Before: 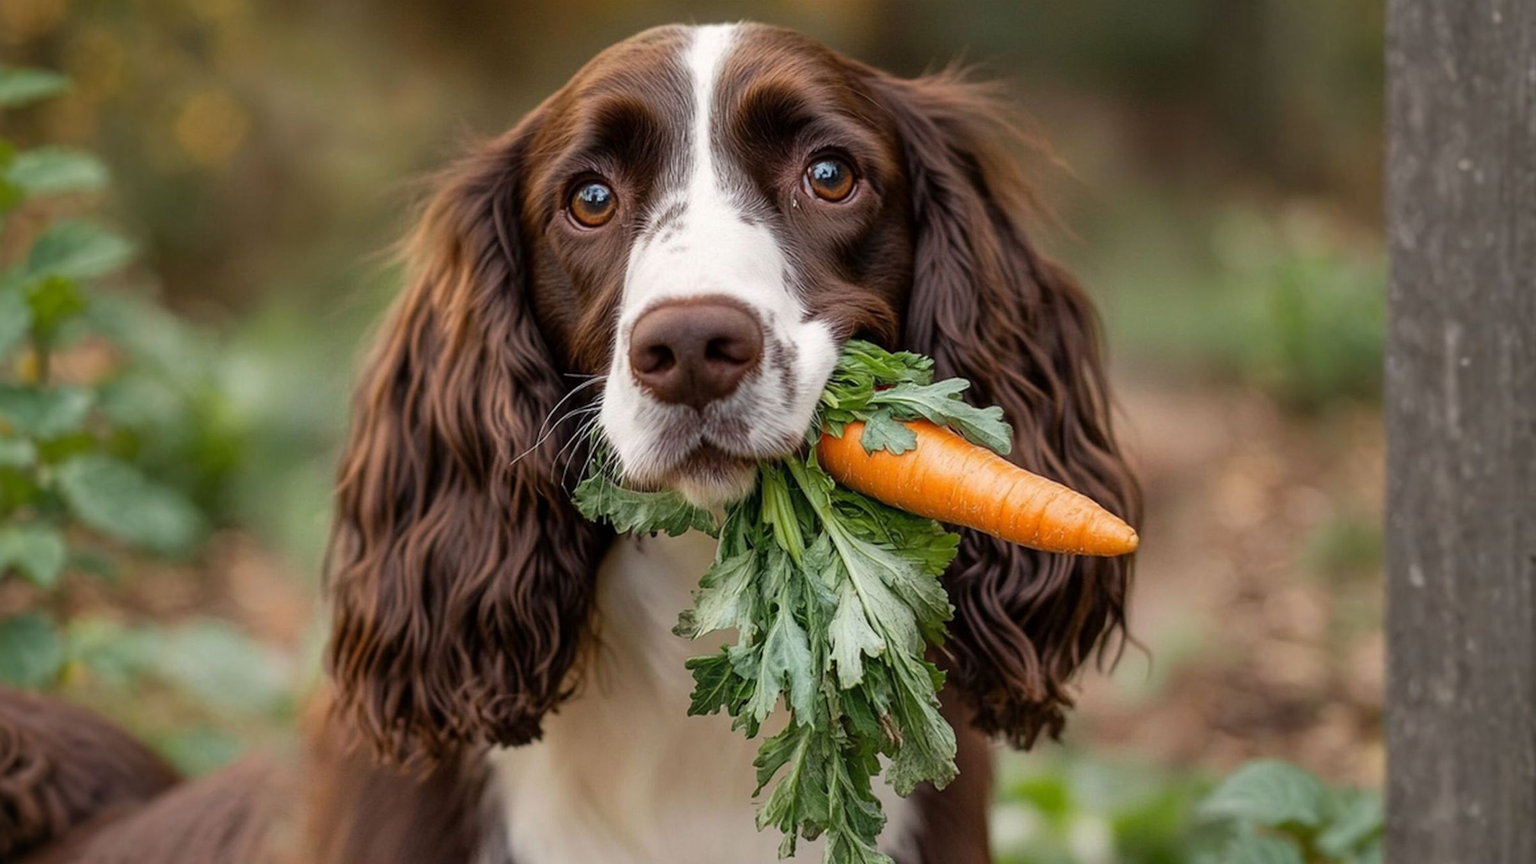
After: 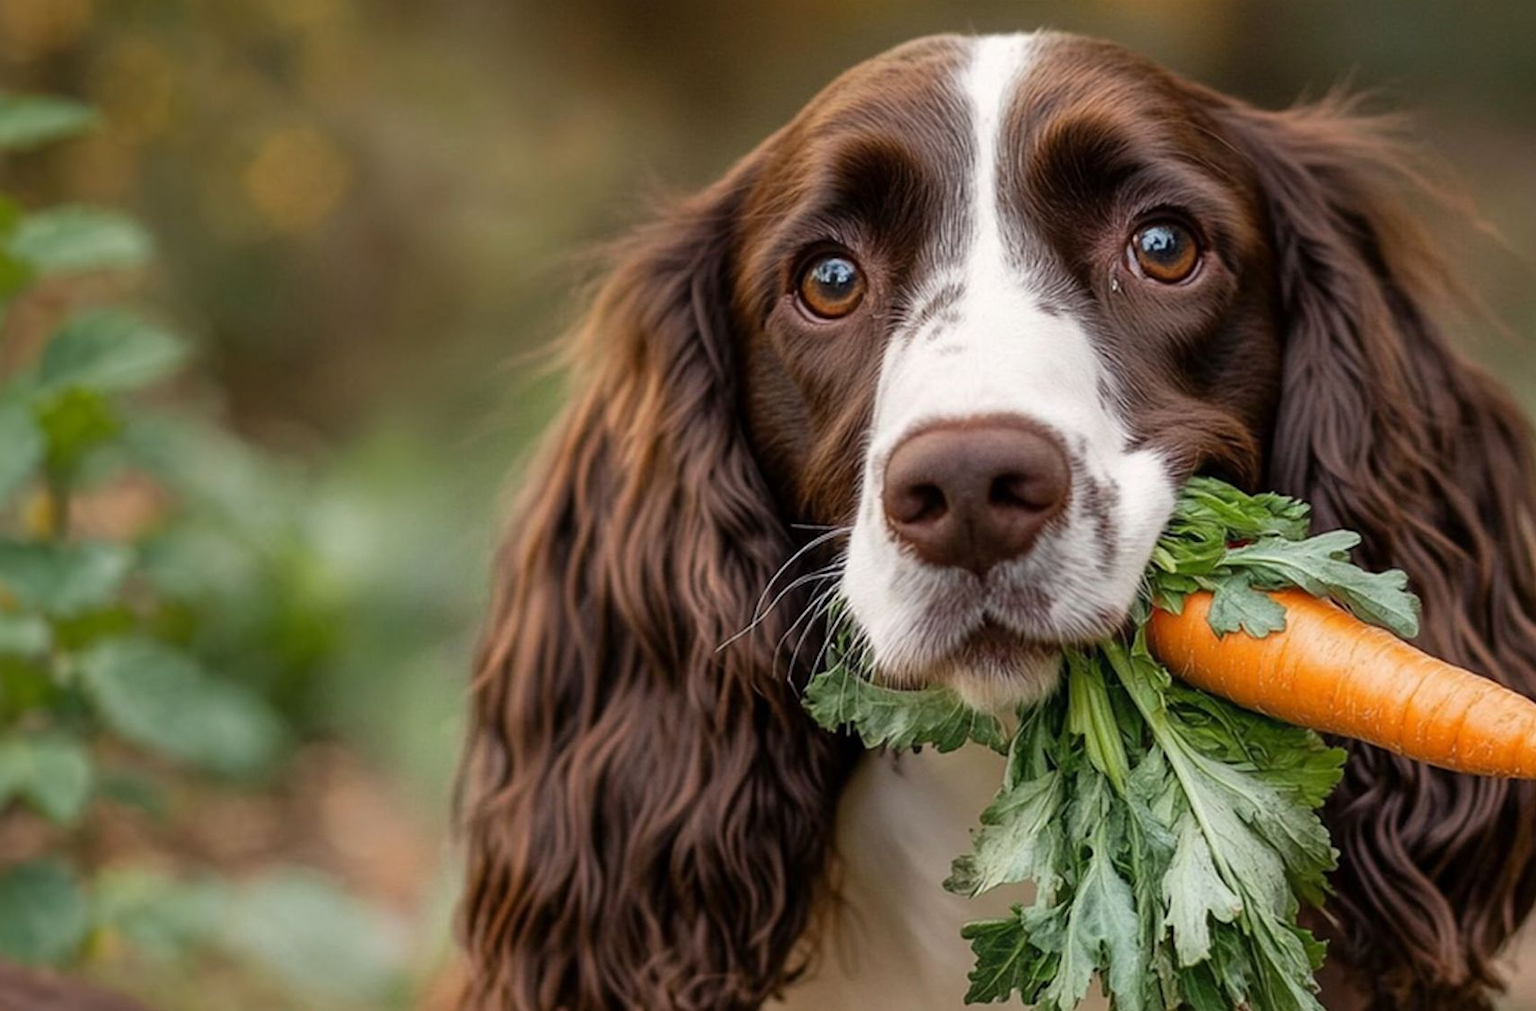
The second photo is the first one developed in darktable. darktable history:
crop: right 28.685%, bottom 16.483%
